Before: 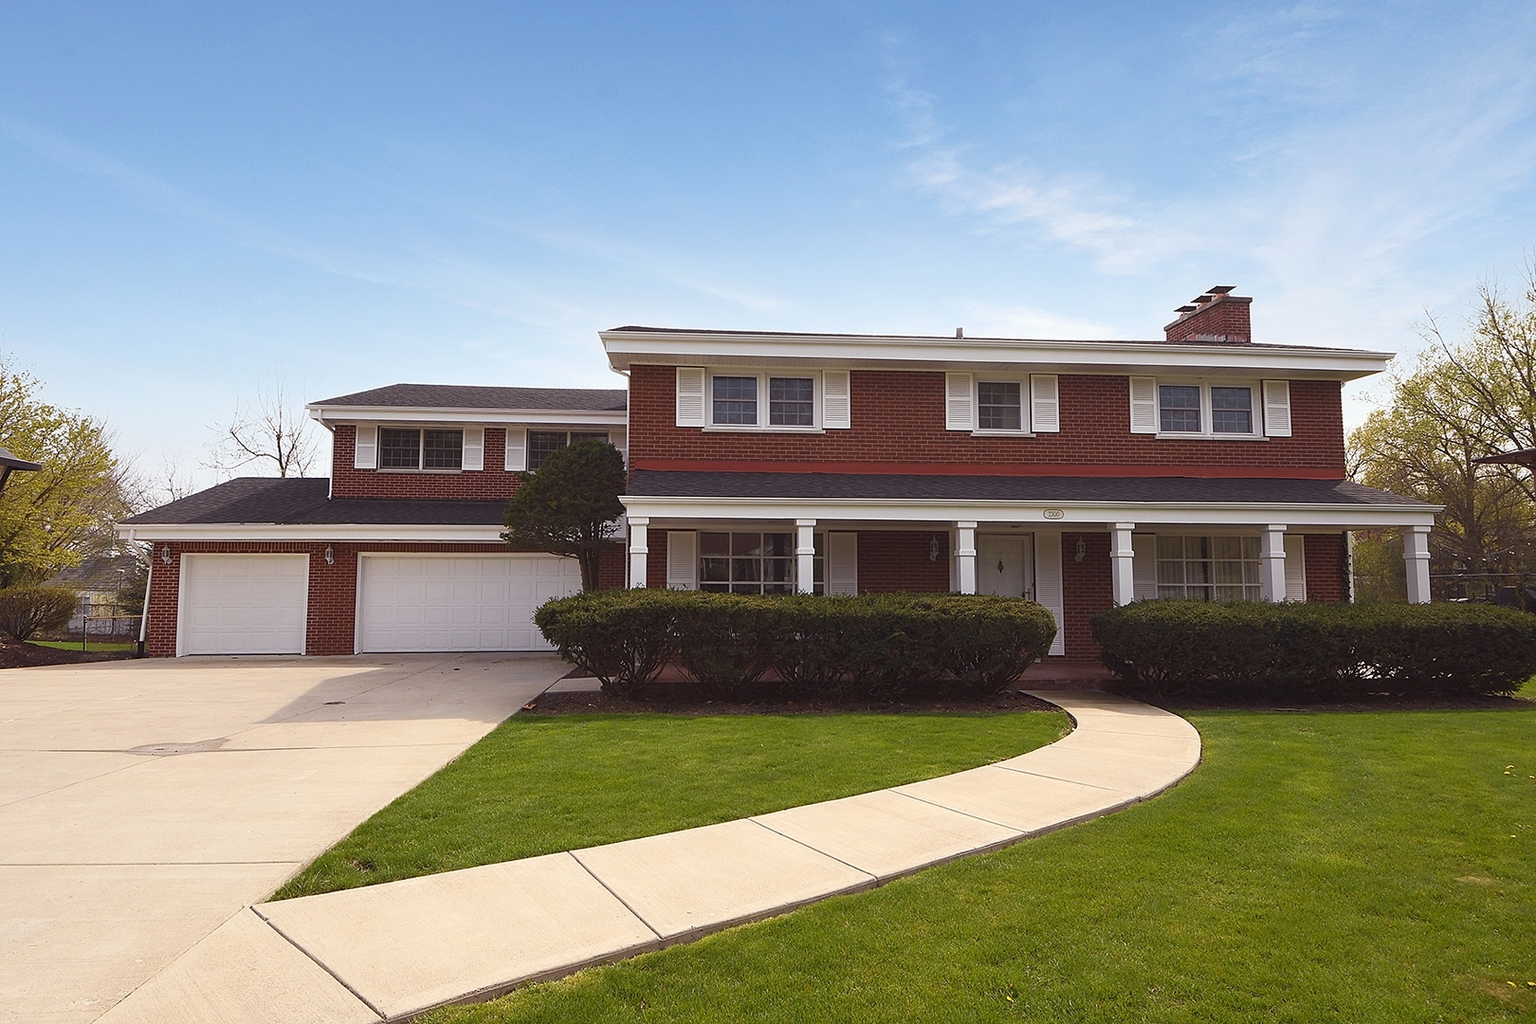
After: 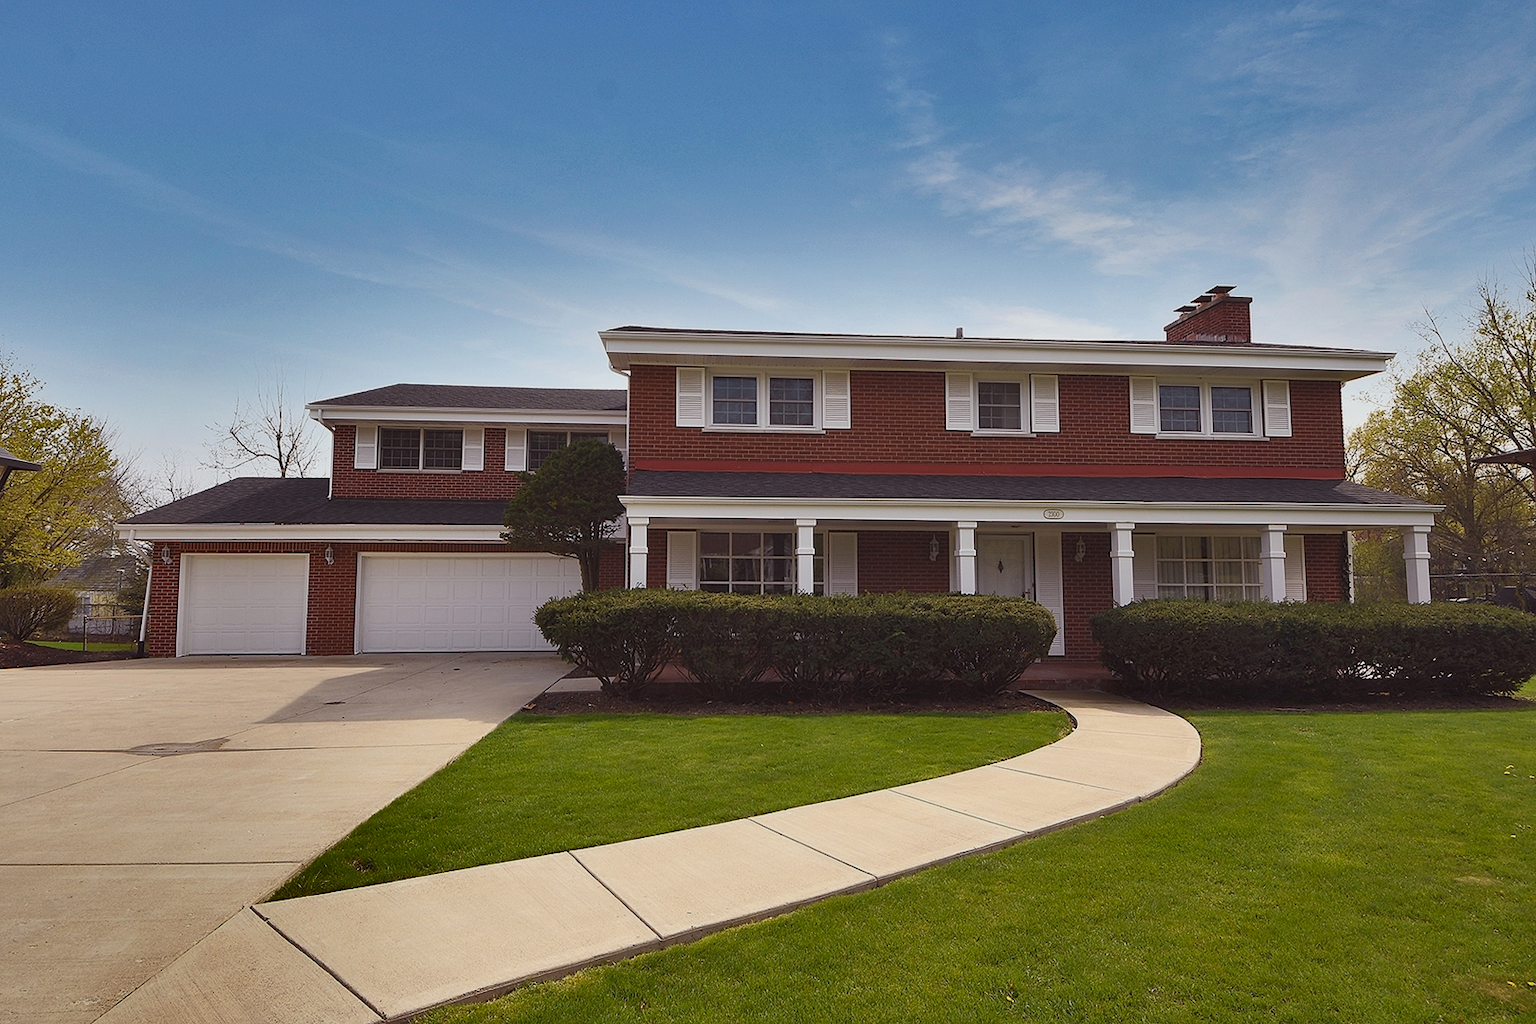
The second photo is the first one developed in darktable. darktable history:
shadows and highlights: shadows 78.9, white point adjustment -8.93, highlights -61.37, shadows color adjustment 98%, highlights color adjustment 58.93%, soften with gaussian
